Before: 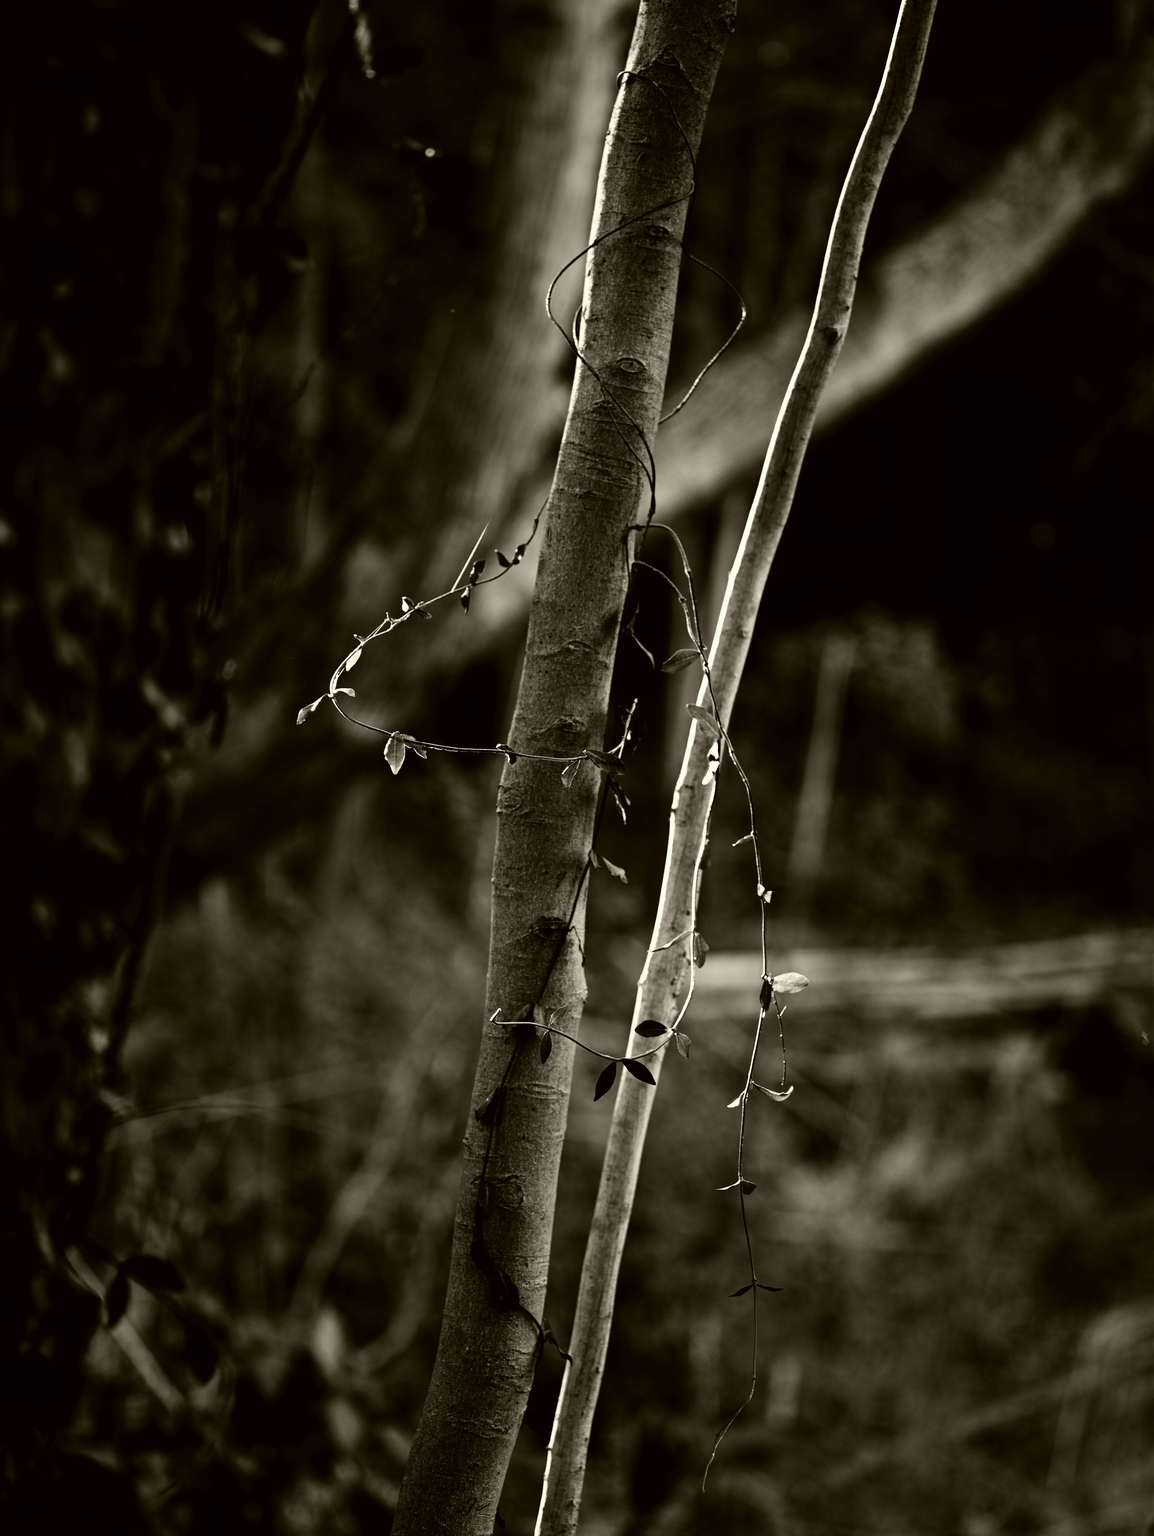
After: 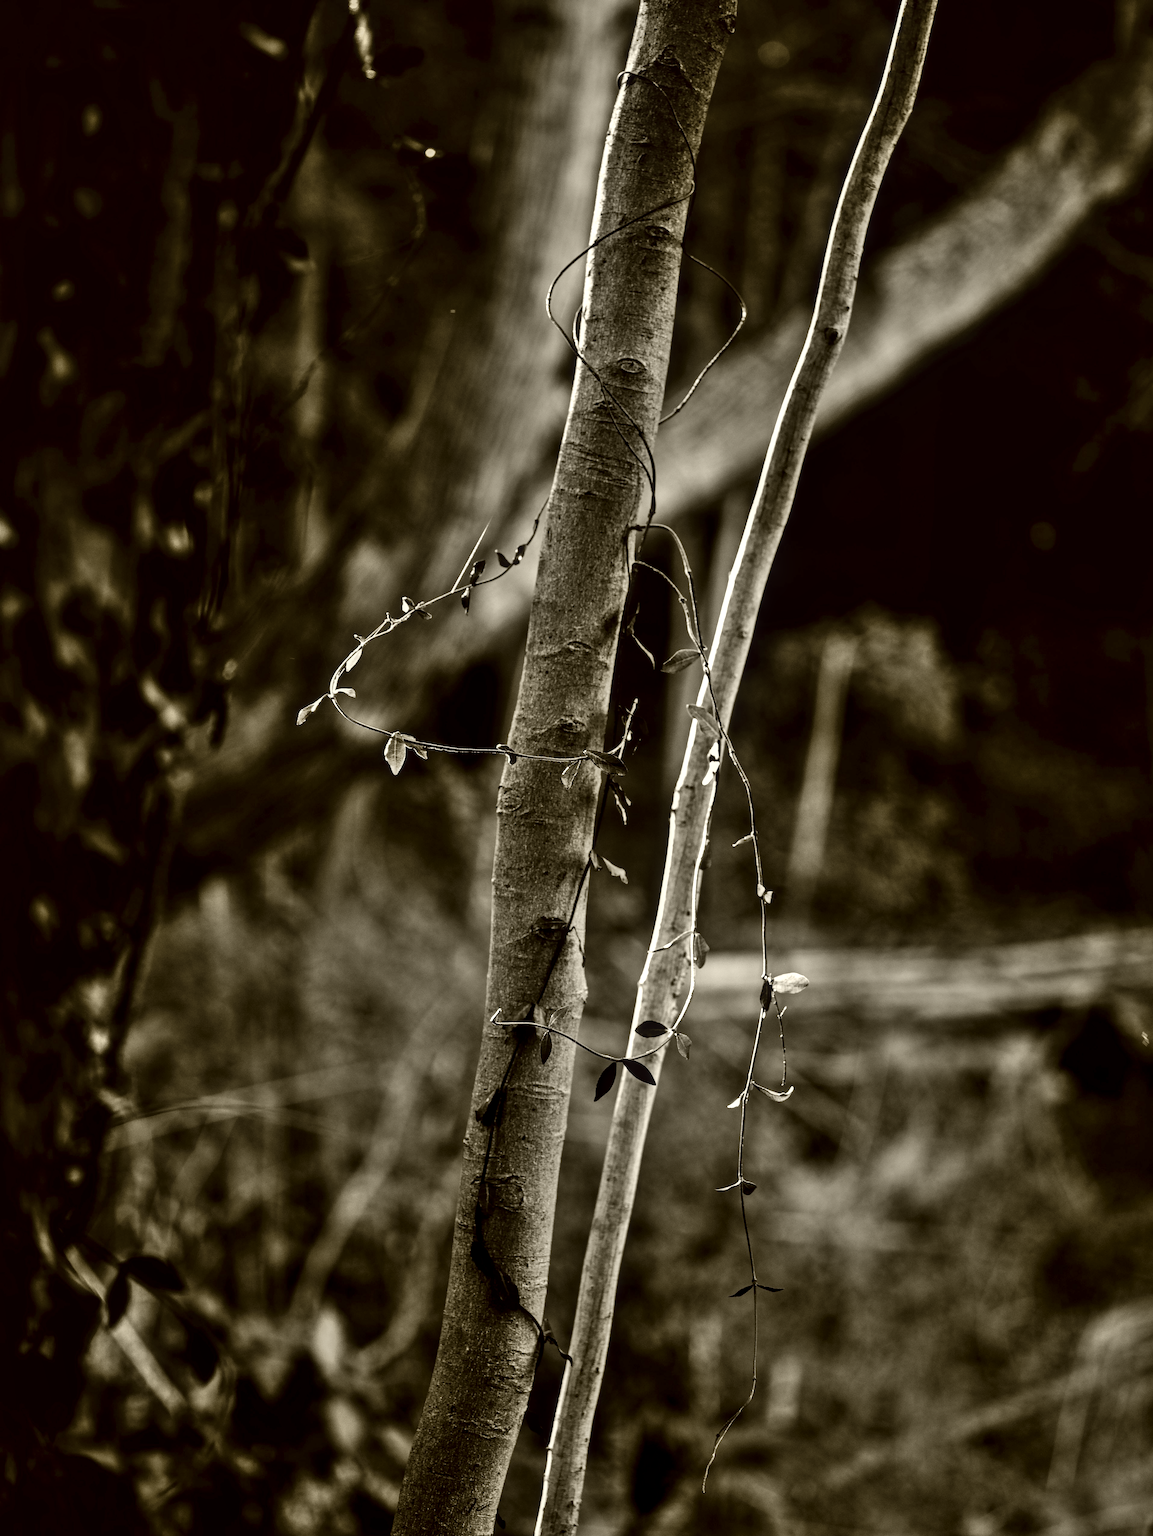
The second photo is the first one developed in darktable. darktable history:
shadows and highlights: soften with gaussian
local contrast: on, module defaults
exposure: exposure 0.207 EV, compensate highlight preservation false
